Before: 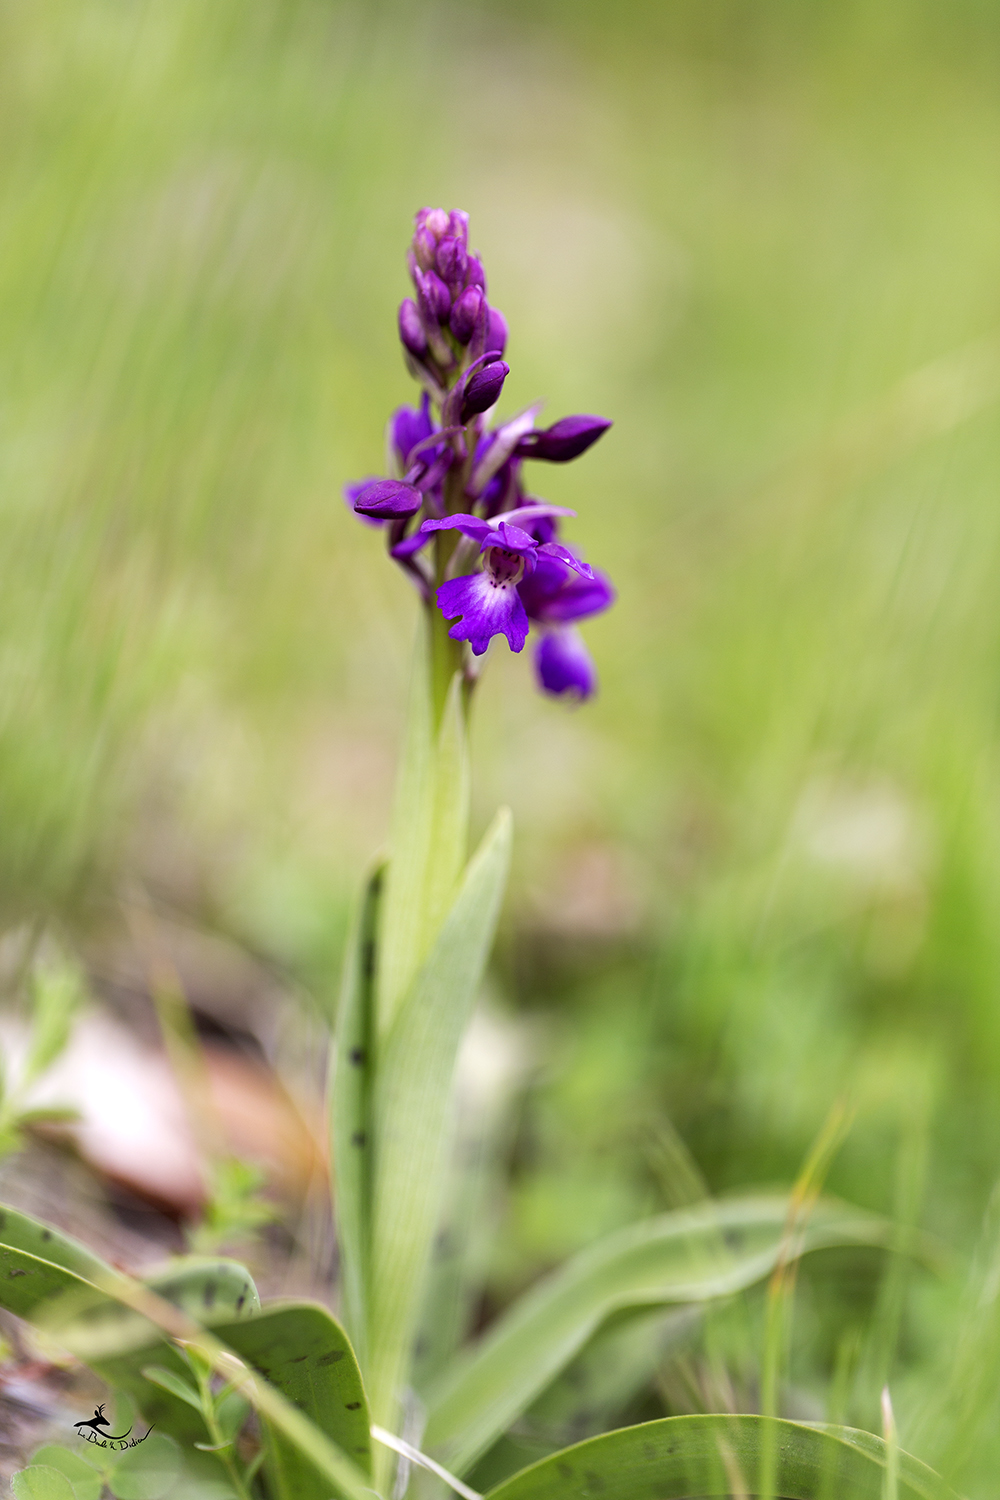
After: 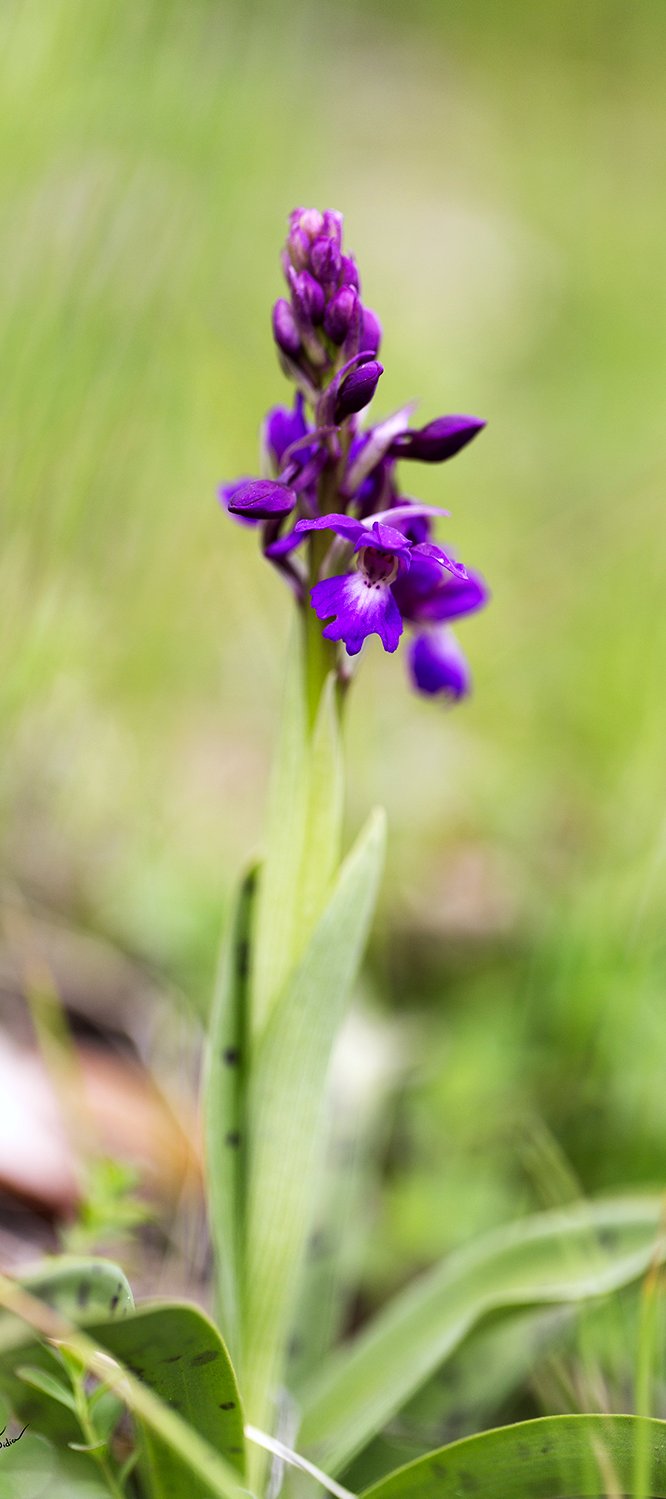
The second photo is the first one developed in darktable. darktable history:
crop and rotate: left 12.648%, right 20.685%
white balance: red 0.982, blue 1.018
tone curve: curves: ch0 [(0, 0) (0.08, 0.06) (0.17, 0.14) (0.5, 0.5) (0.83, 0.86) (0.92, 0.94) (1, 1)], preserve colors none
